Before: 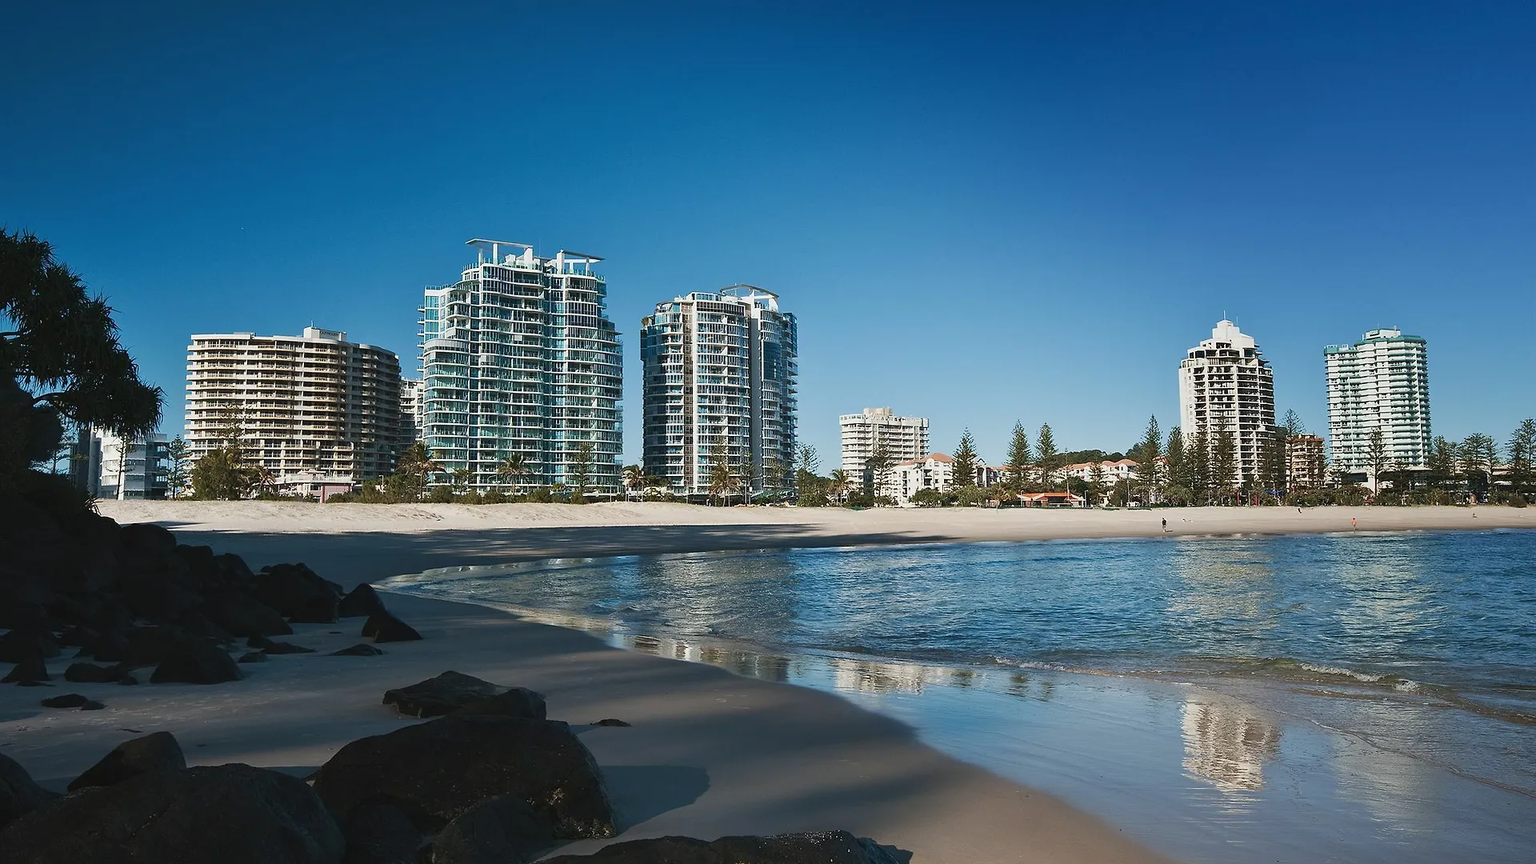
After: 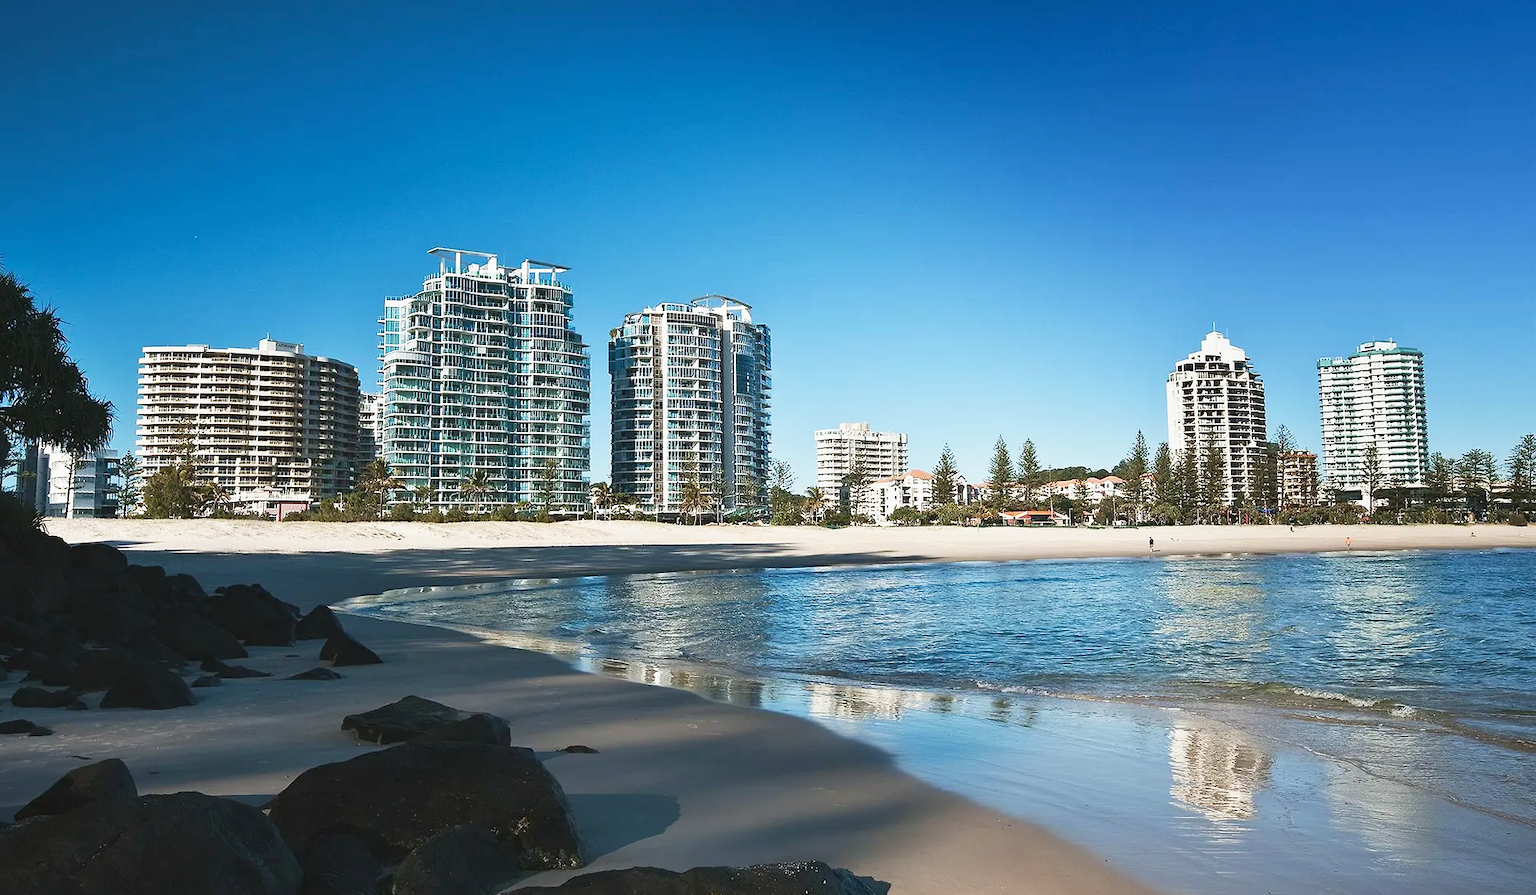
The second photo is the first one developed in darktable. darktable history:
crop and rotate: left 3.514%
base curve: curves: ch0 [(0, 0) (0.557, 0.834) (1, 1)], preserve colors none
